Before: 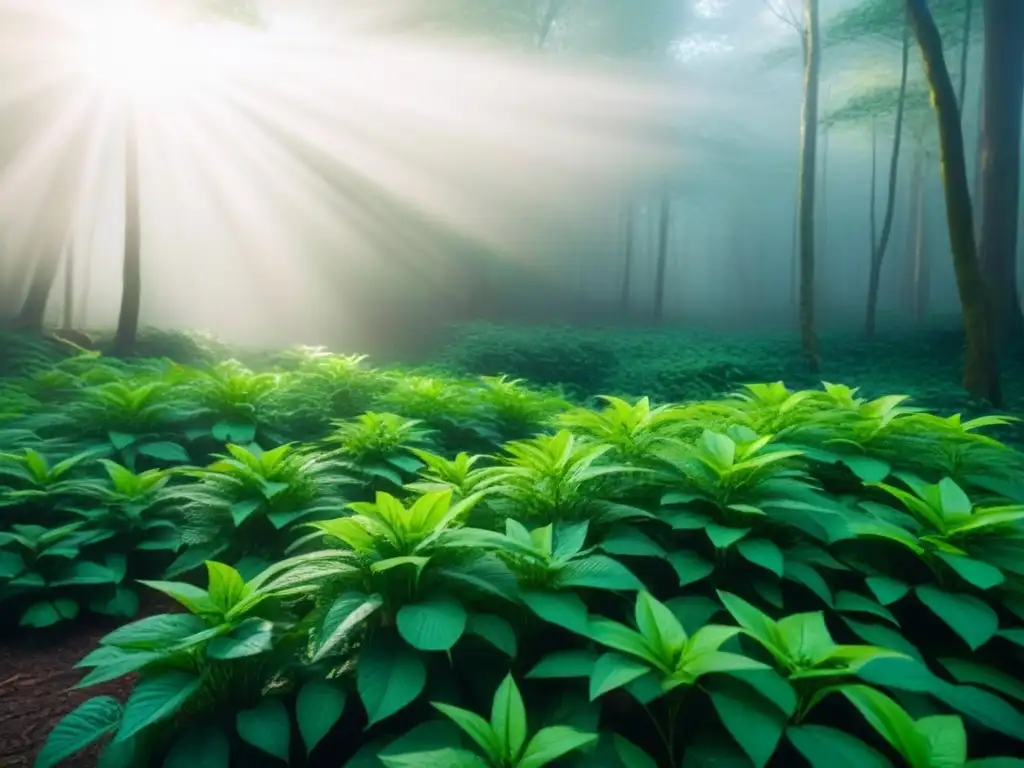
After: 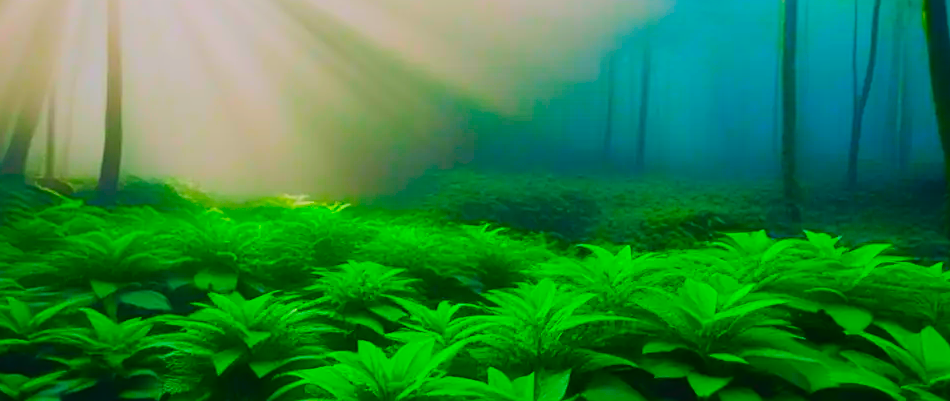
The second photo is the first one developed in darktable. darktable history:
filmic rgb: black relative exposure -7.65 EV, white relative exposure 4.56 EV, hardness 3.61
exposure: black level correction -0.016, exposure -1.085 EV, compensate highlight preservation false
crop: left 1.833%, top 19.699%, right 5.319%, bottom 28.015%
color correction: highlights b* -0.006, saturation 3
color balance rgb: perceptual saturation grading › global saturation 29.881%, perceptual brilliance grading › global brilliance 24.383%
sharpen: on, module defaults
